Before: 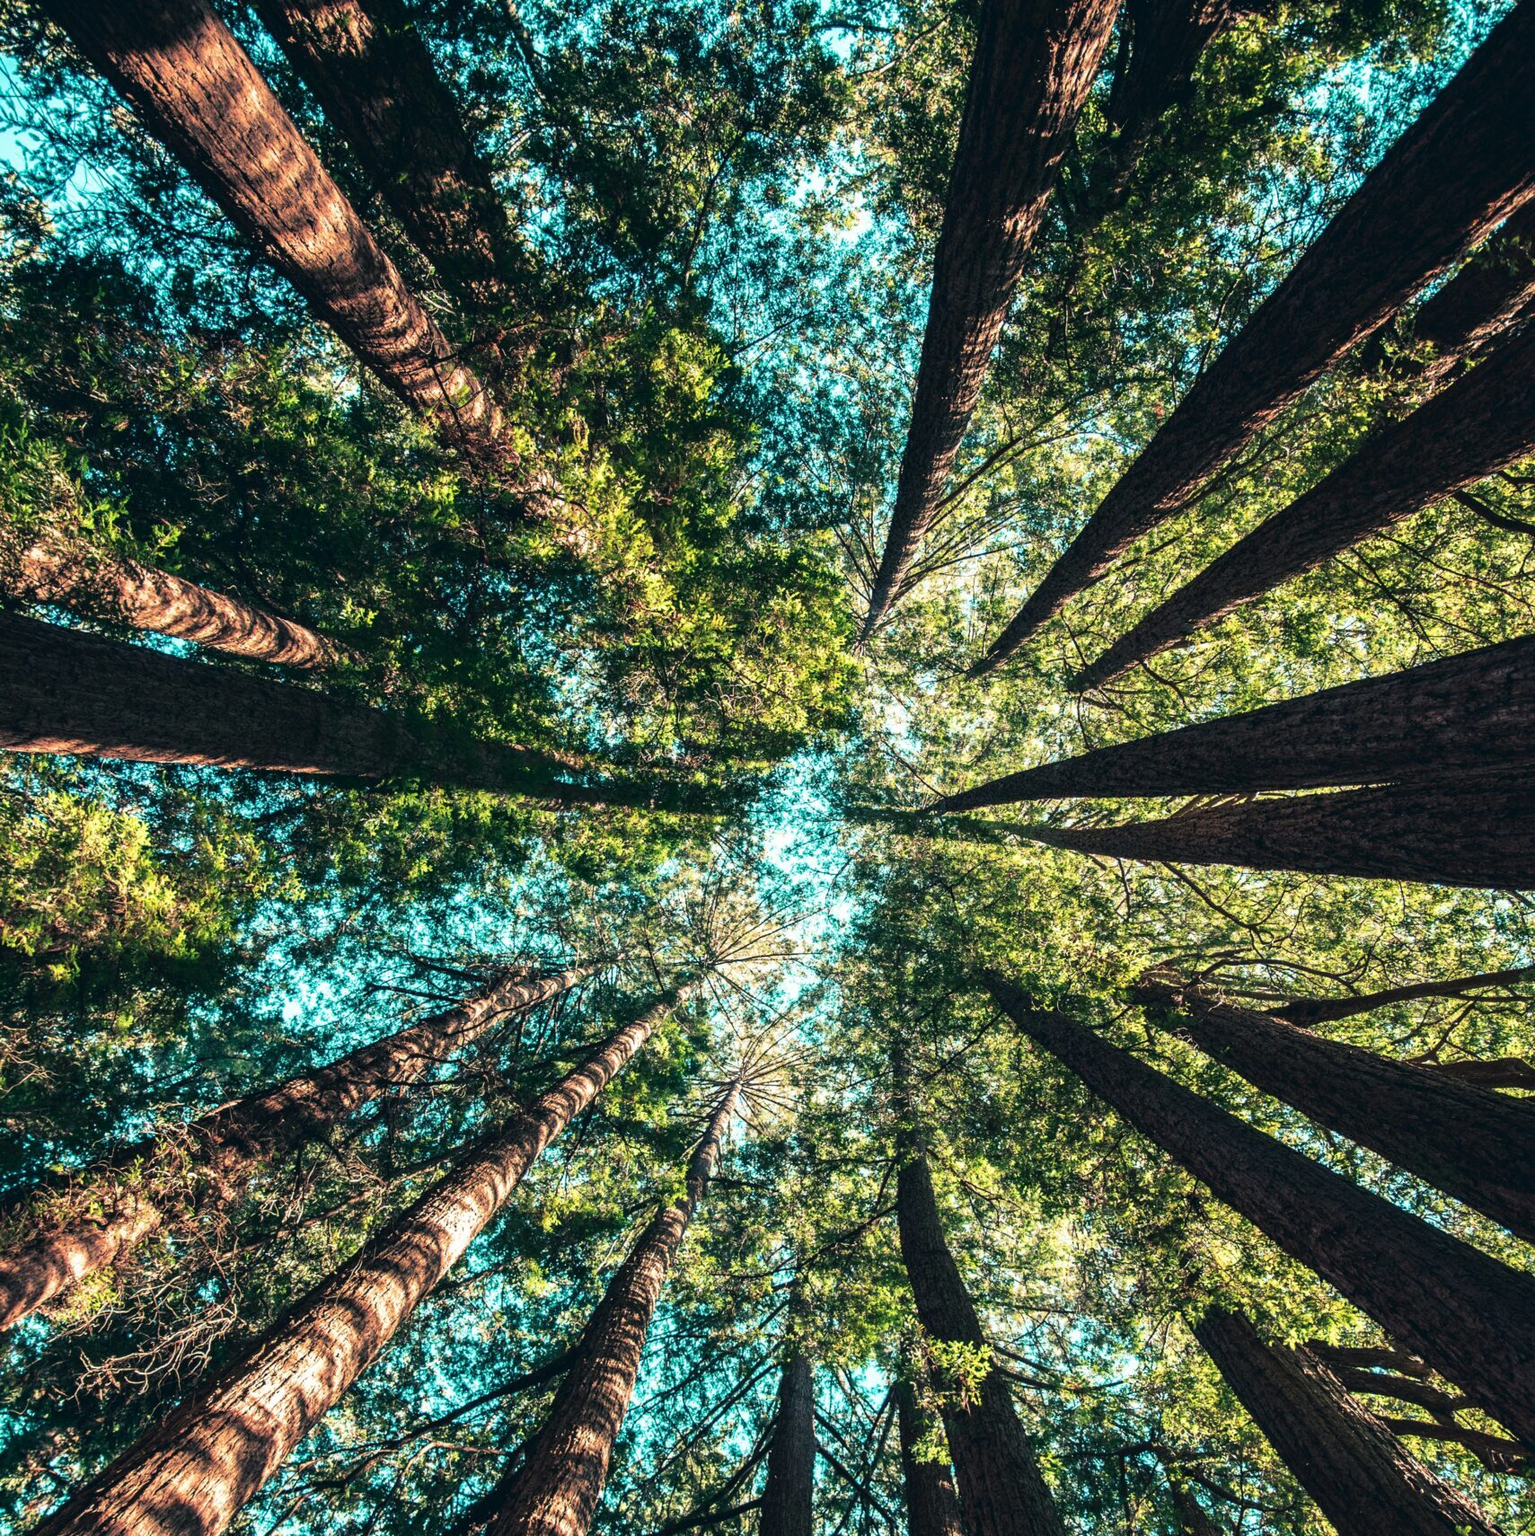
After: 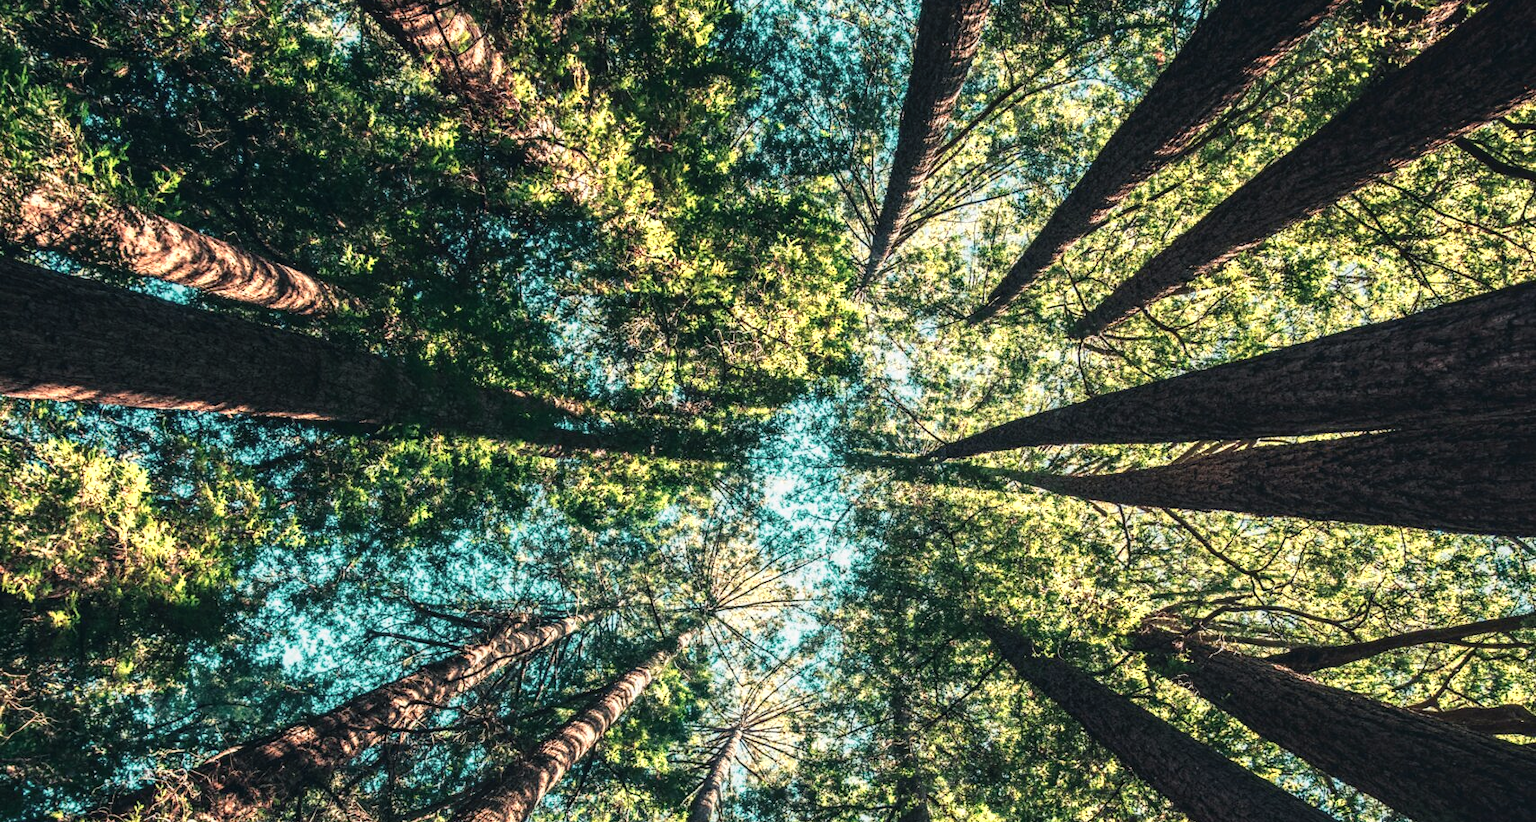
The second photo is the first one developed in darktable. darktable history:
color zones: curves: ch0 [(0.018, 0.548) (0.224, 0.64) (0.425, 0.447) (0.675, 0.575) (0.732, 0.579)]; ch1 [(0.066, 0.487) (0.25, 0.5) (0.404, 0.43) (0.75, 0.421) (0.956, 0.421)]; ch2 [(0.044, 0.561) (0.215, 0.465) (0.399, 0.544) (0.465, 0.548) (0.614, 0.447) (0.724, 0.43) (0.882, 0.623) (0.956, 0.632)]
local contrast: detail 110%
crop and rotate: top 23.043%, bottom 23.437%
